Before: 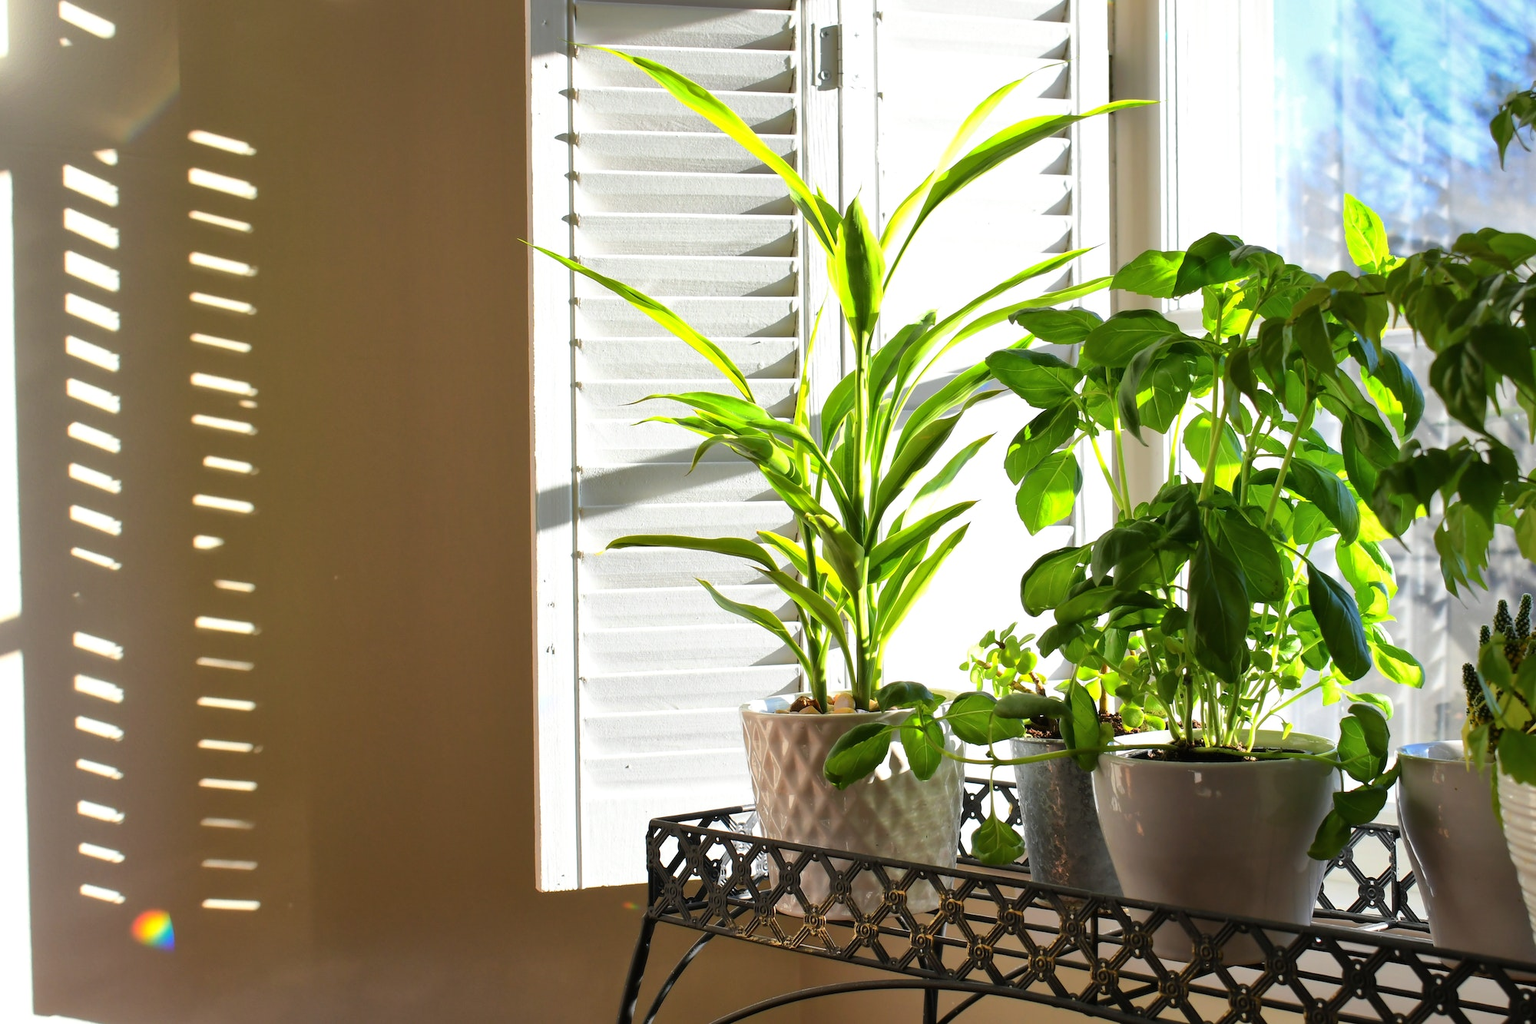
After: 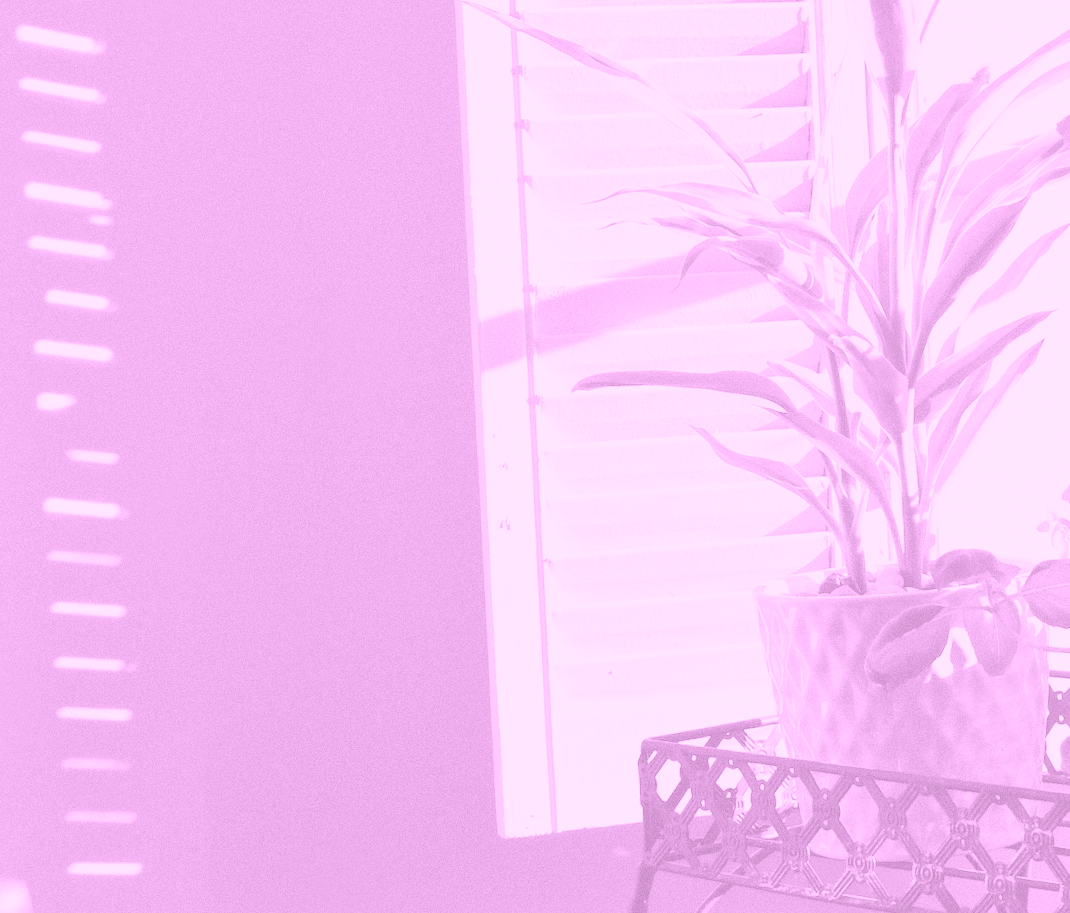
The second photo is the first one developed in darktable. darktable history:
rotate and perspective: rotation -2.12°, lens shift (vertical) 0.009, lens shift (horizontal) -0.008, automatic cropping original format, crop left 0.036, crop right 0.964, crop top 0.05, crop bottom 0.959
crop: left 8.966%, top 23.852%, right 34.699%, bottom 4.703%
colorize: hue 331.2°, saturation 75%, source mix 30.28%, lightness 70.52%, version 1
grain: coarseness 0.09 ISO
